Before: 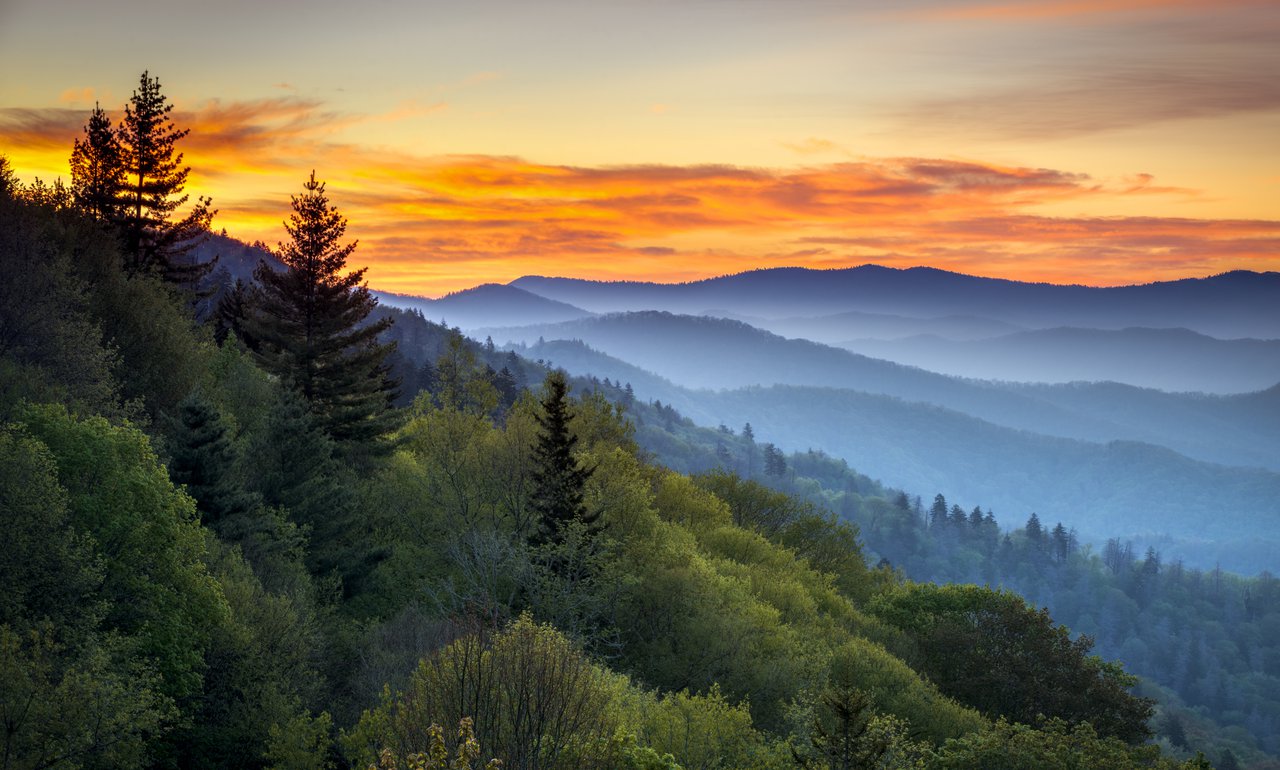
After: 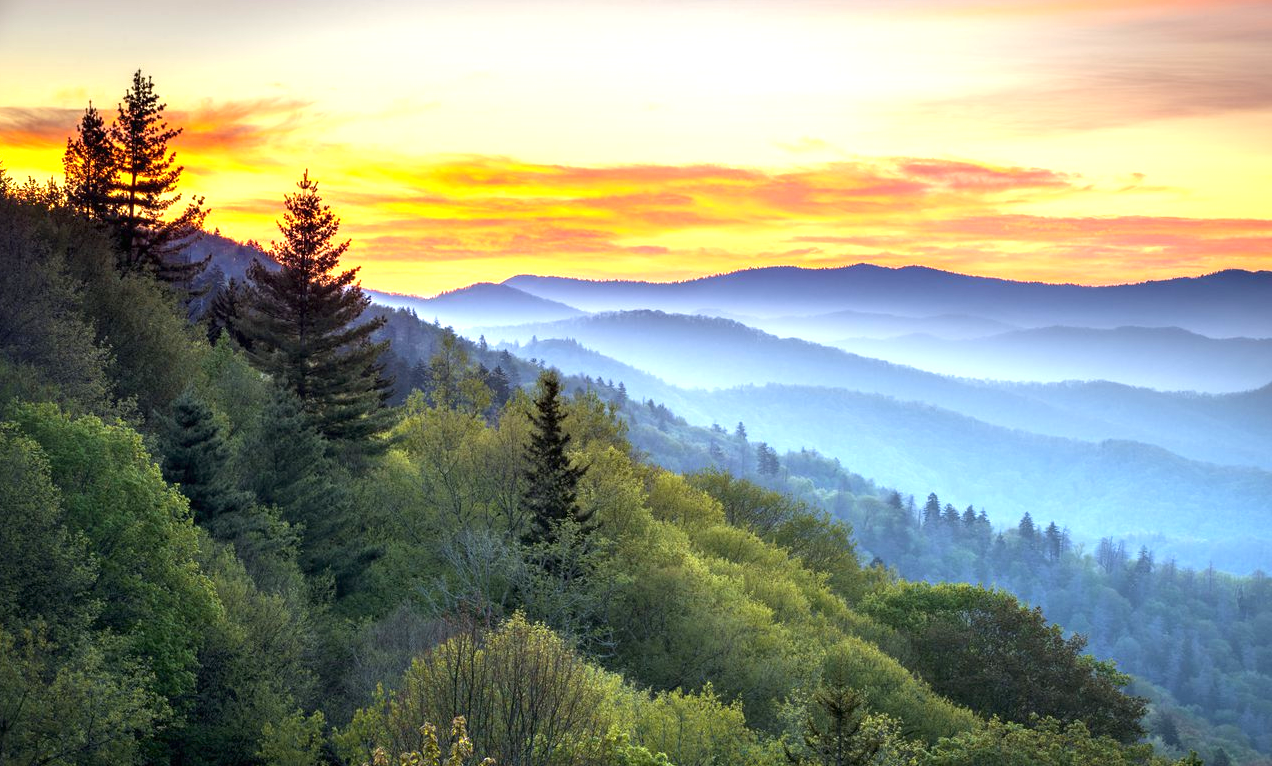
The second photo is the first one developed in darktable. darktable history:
exposure: black level correction 0, exposure 1.2 EV, compensate exposure bias true, compensate highlight preservation false
crop and rotate: left 0.614%, top 0.179%, bottom 0.309%
